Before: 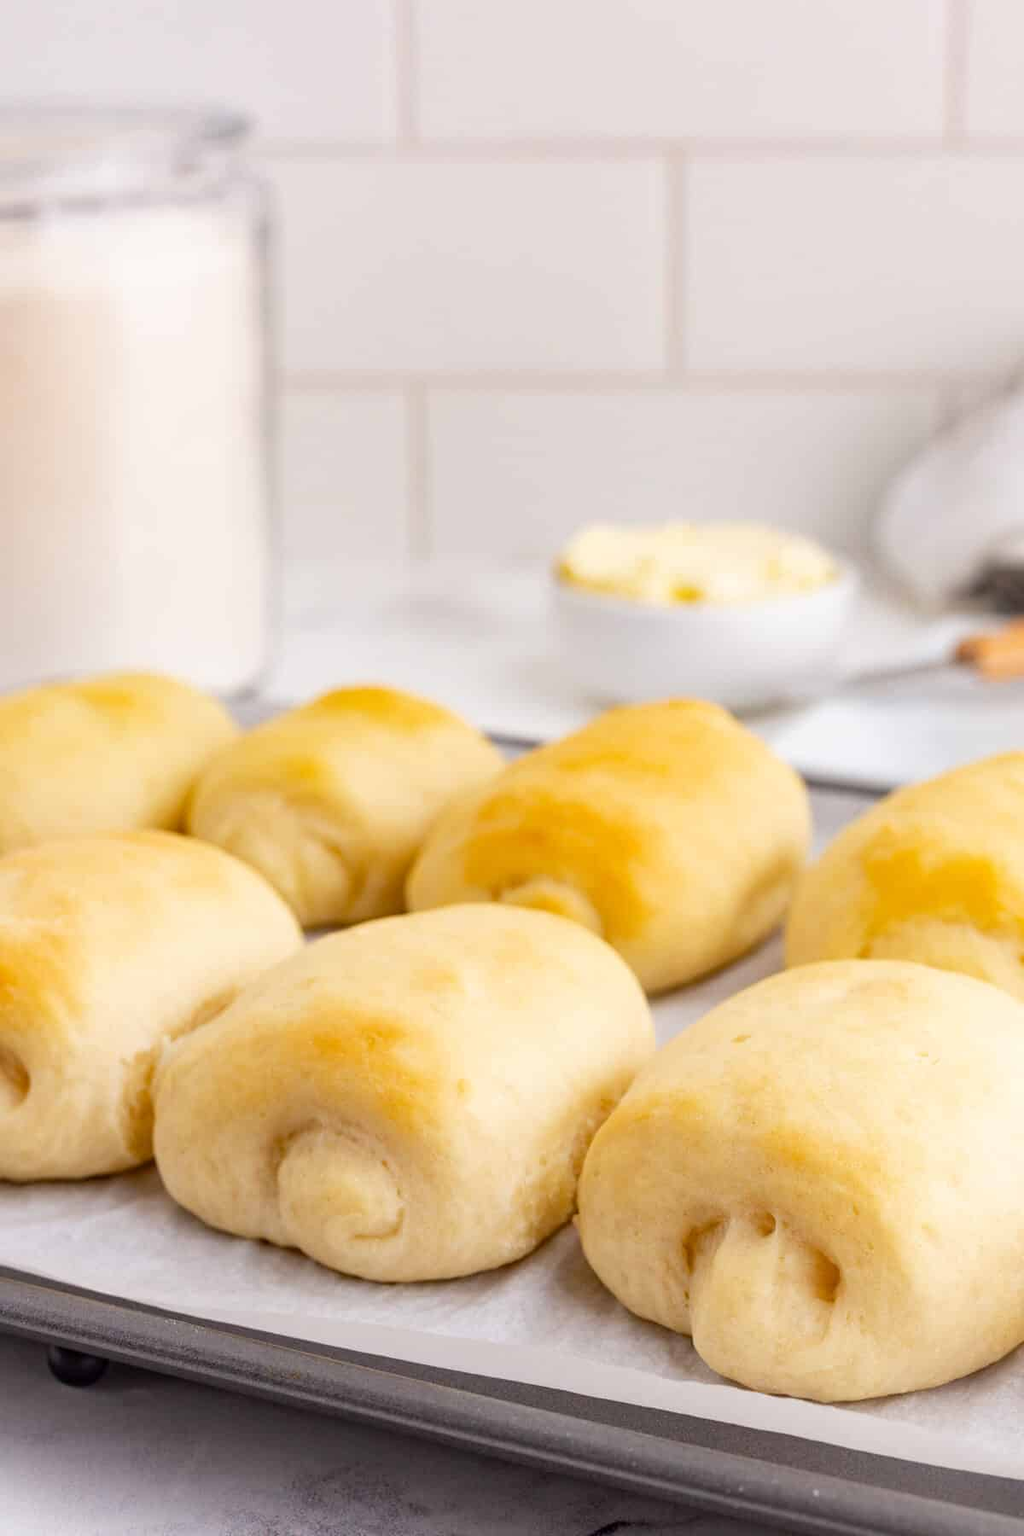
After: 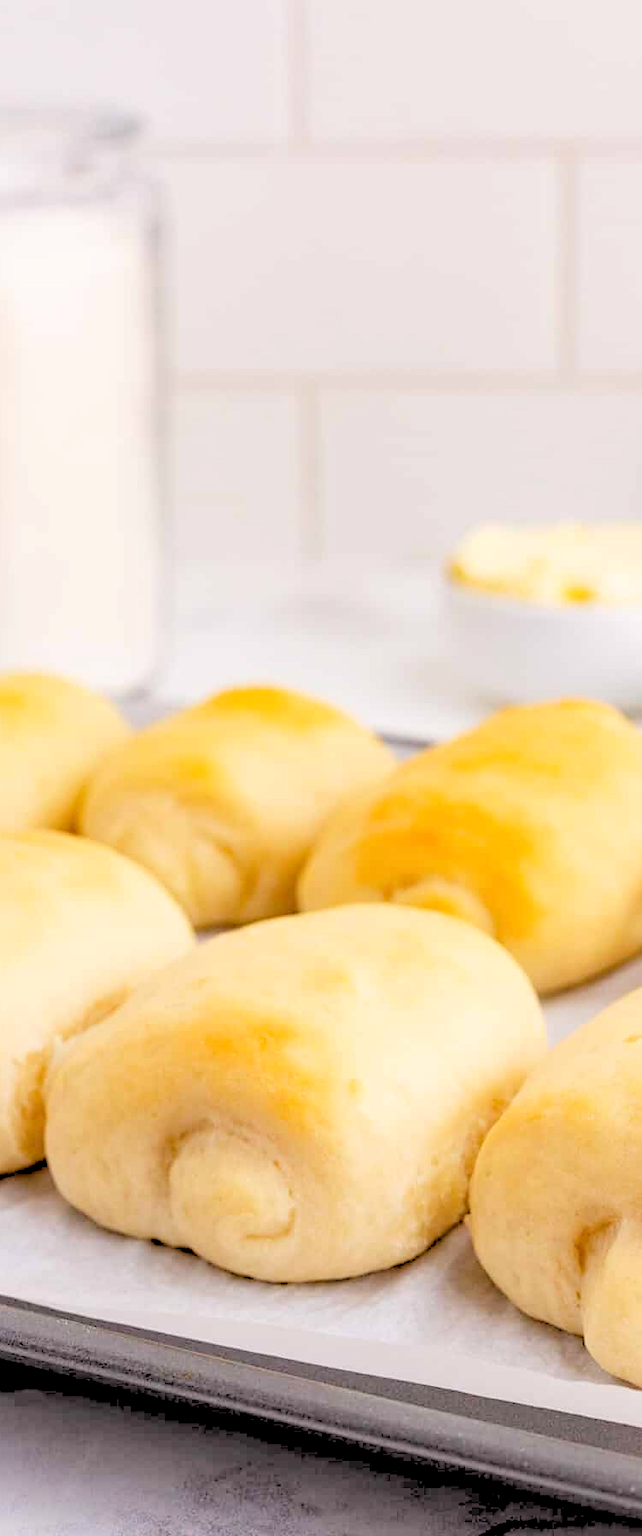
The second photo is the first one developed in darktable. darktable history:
crop: left 10.644%, right 26.528%
rgb levels: levels [[0.027, 0.429, 0.996], [0, 0.5, 1], [0, 0.5, 1]]
sharpen: amount 0.2
